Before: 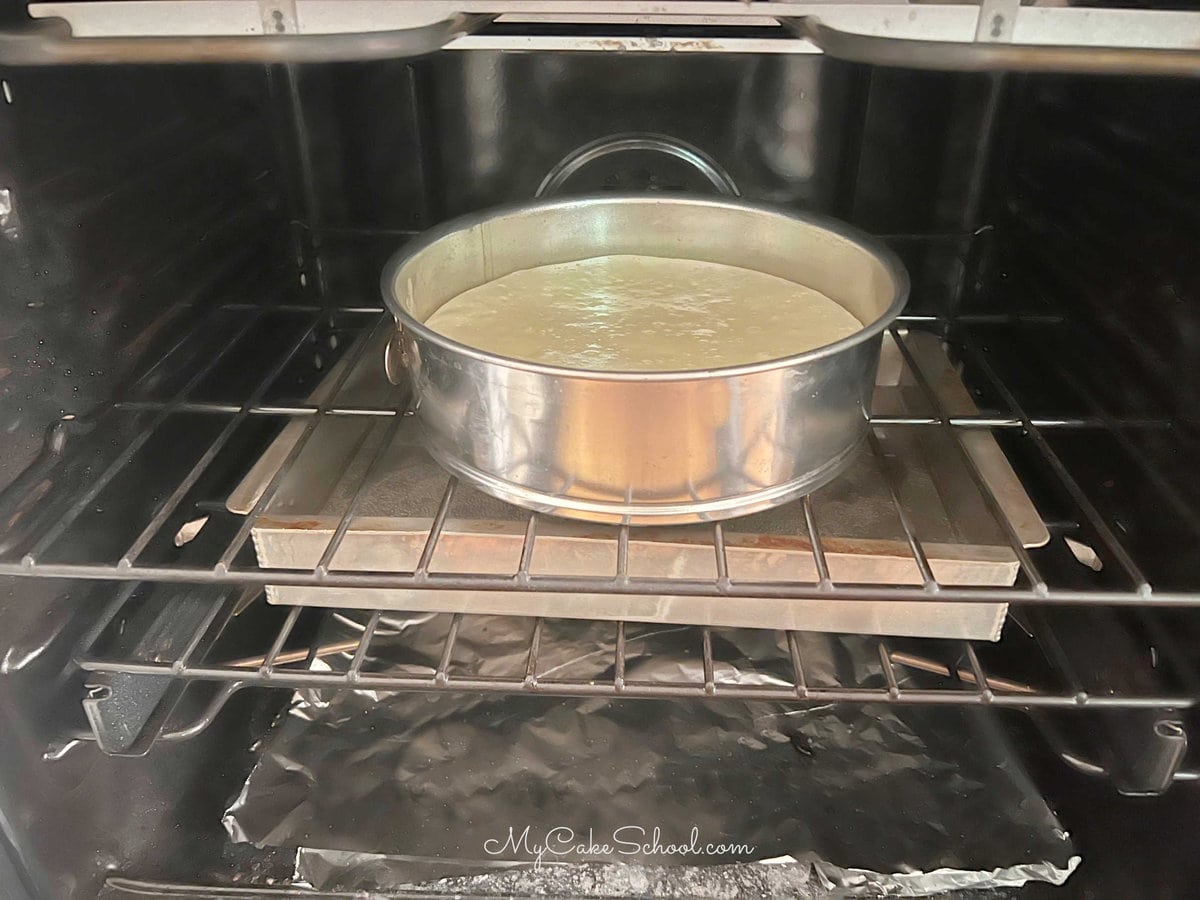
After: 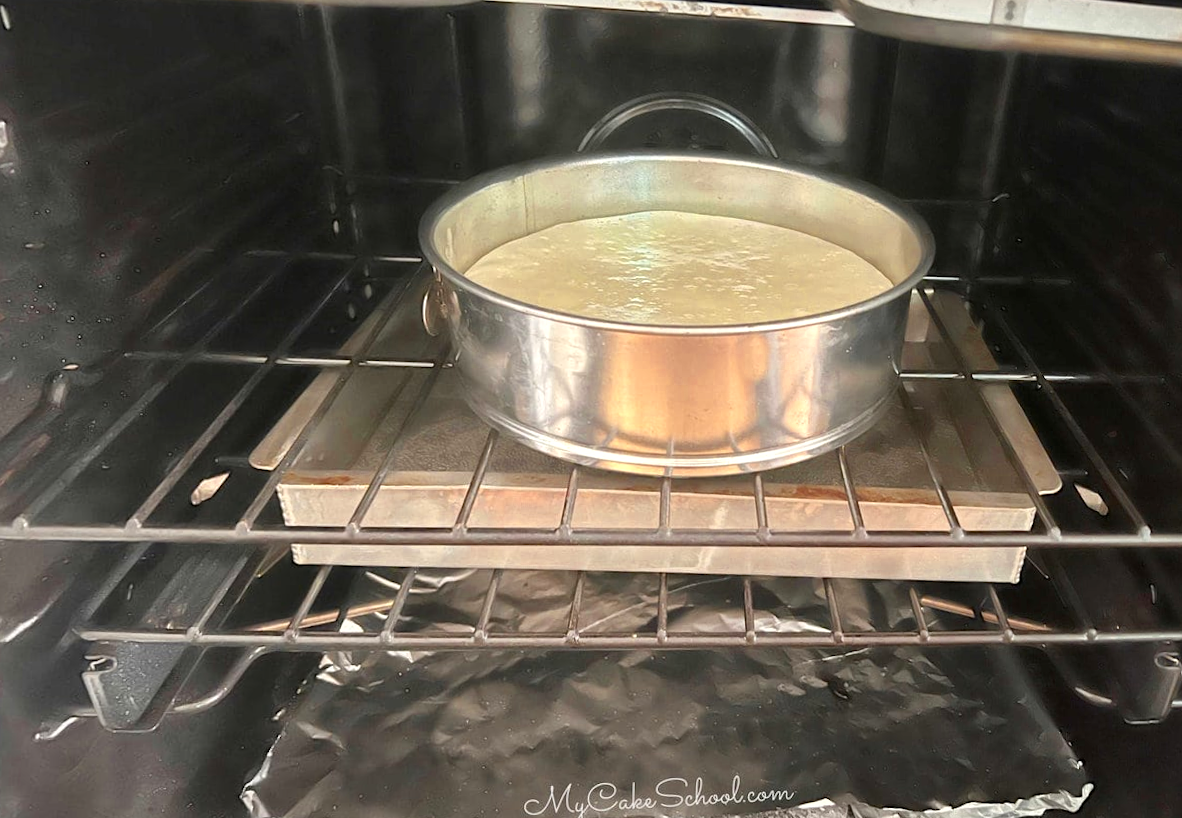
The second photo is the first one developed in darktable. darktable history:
rotate and perspective: rotation -0.013°, lens shift (vertical) -0.027, lens shift (horizontal) 0.178, crop left 0.016, crop right 0.989, crop top 0.082, crop bottom 0.918
white balance: emerald 1
local contrast: mode bilateral grid, contrast 20, coarseness 50, detail 120%, midtone range 0.2
color zones: curves: ch0 [(0.004, 0.305) (0.261, 0.623) (0.389, 0.399) (0.708, 0.571) (0.947, 0.34)]; ch1 [(0.025, 0.645) (0.229, 0.584) (0.326, 0.551) (0.484, 0.262) (0.757, 0.643)]
